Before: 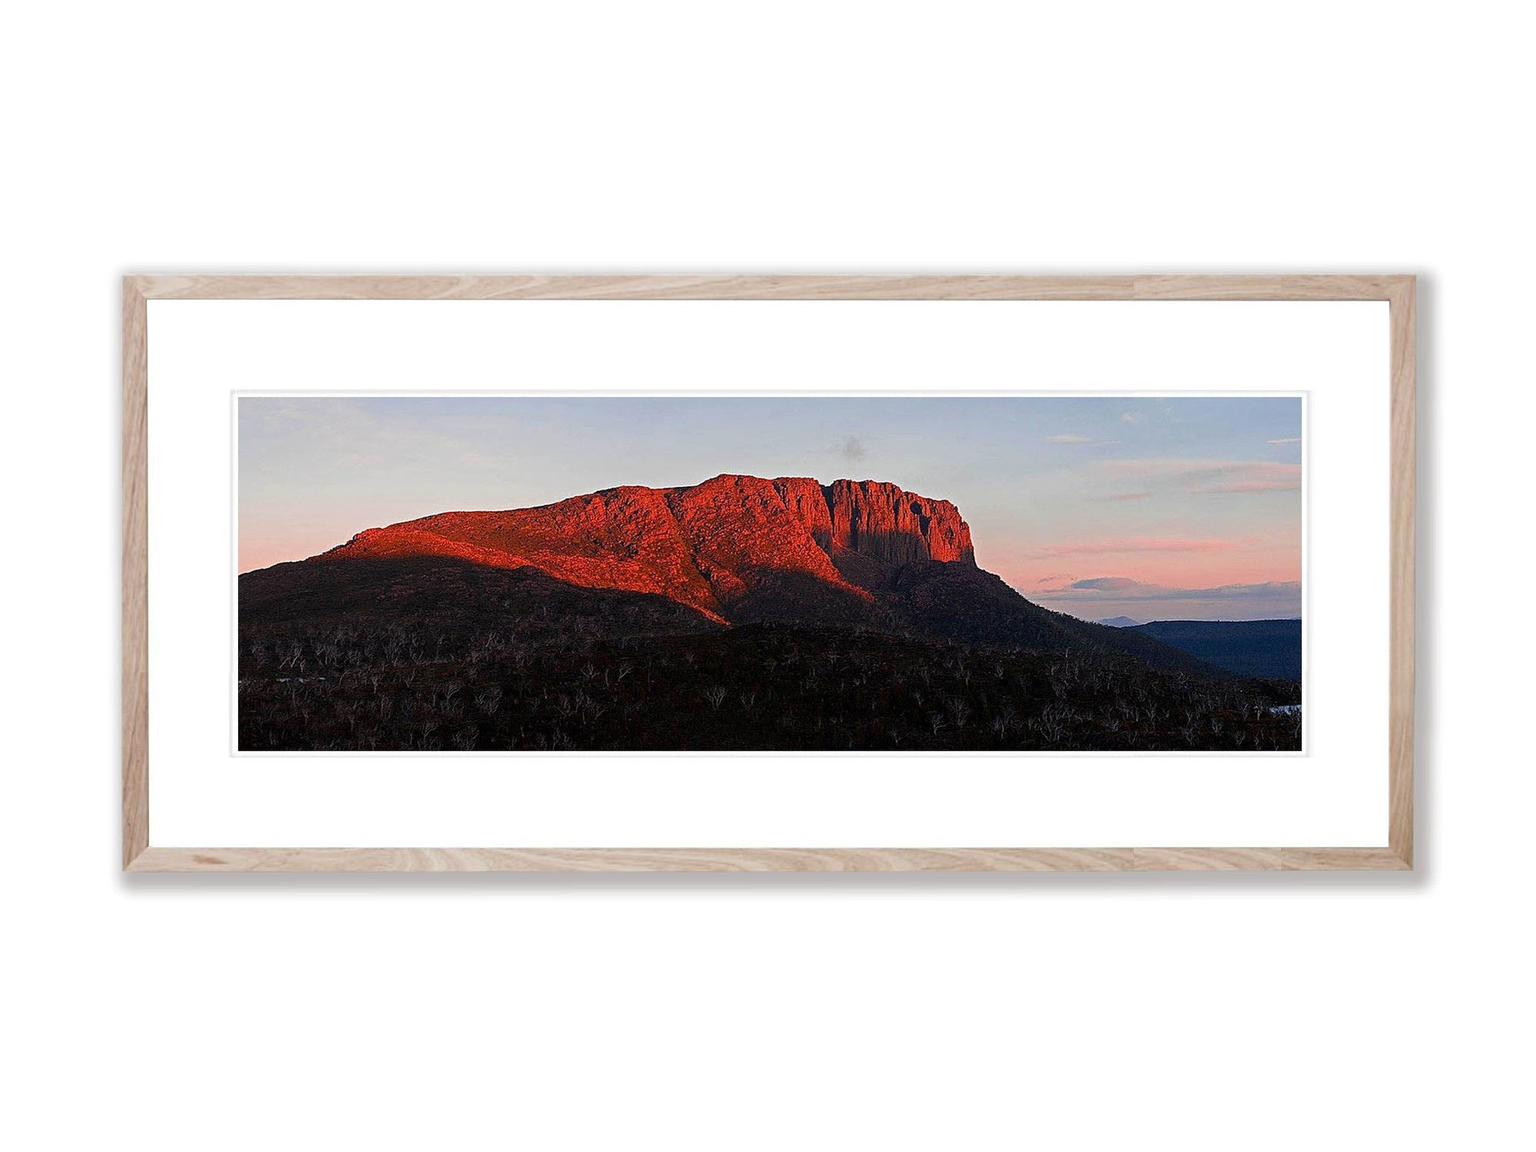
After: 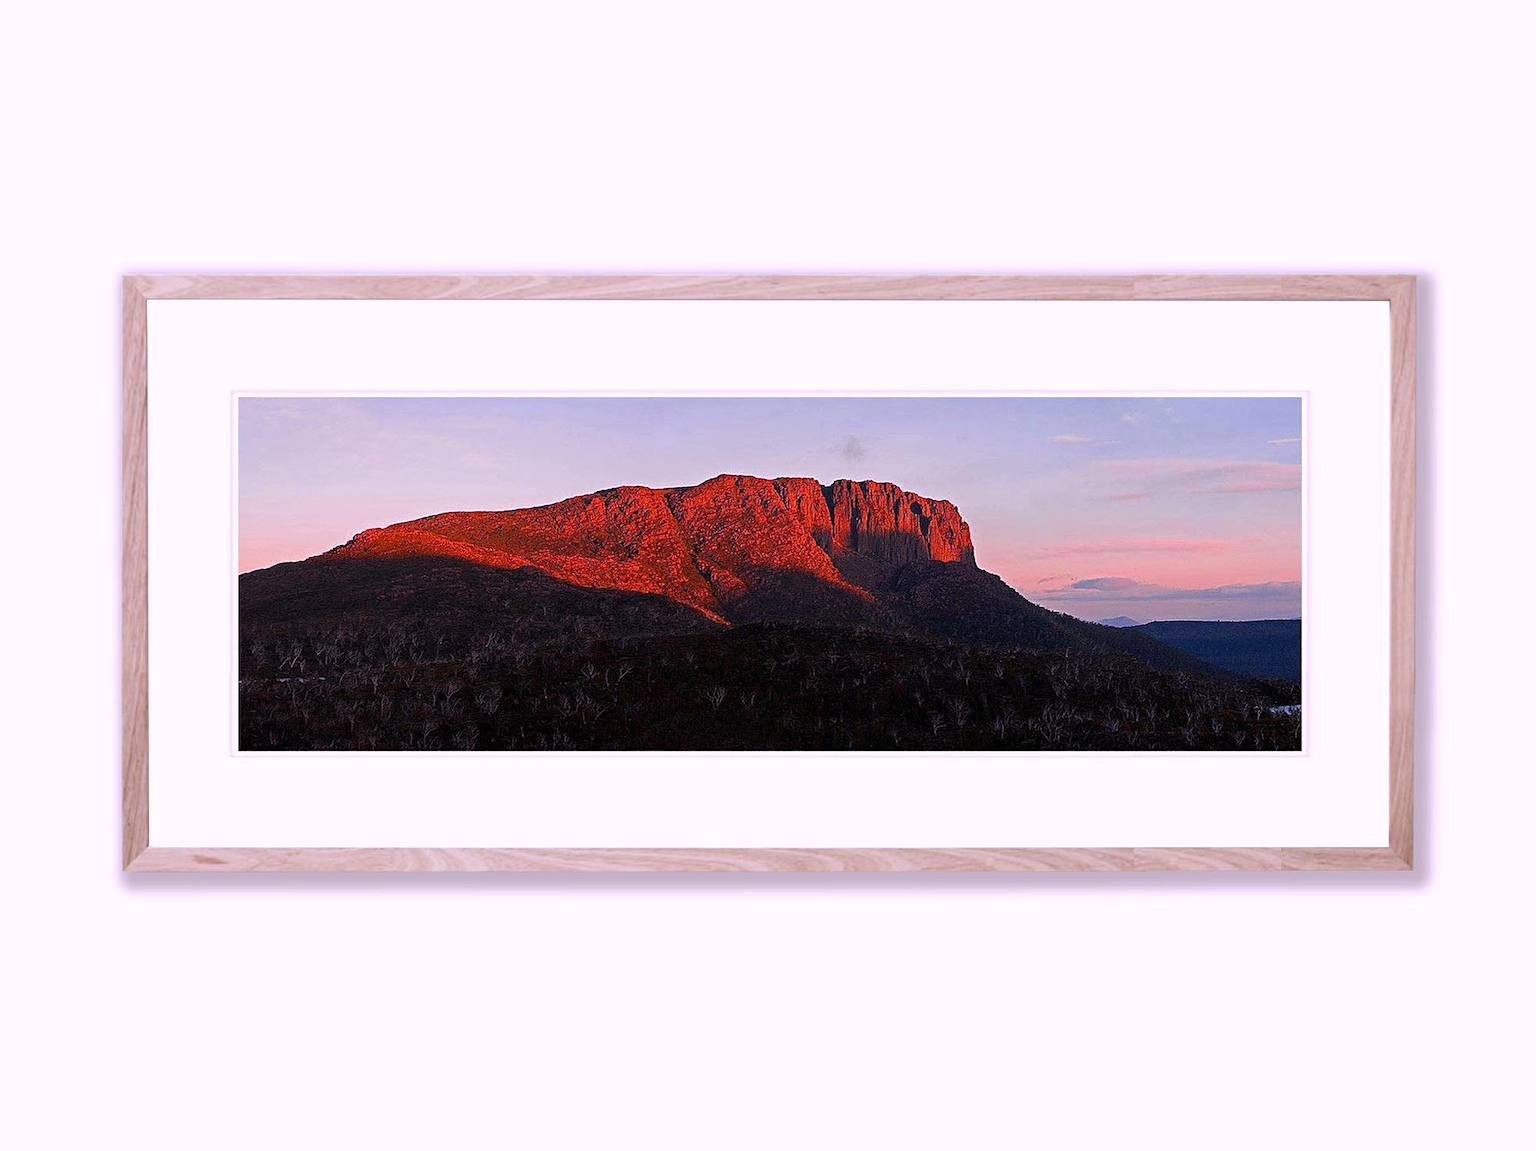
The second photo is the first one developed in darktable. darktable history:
color calibration: output R [1.063, -0.012, -0.003, 0], output B [-0.079, 0.047, 1, 0], illuminant as shot in camera, x 0.37, y 0.382, temperature 4317.06 K
